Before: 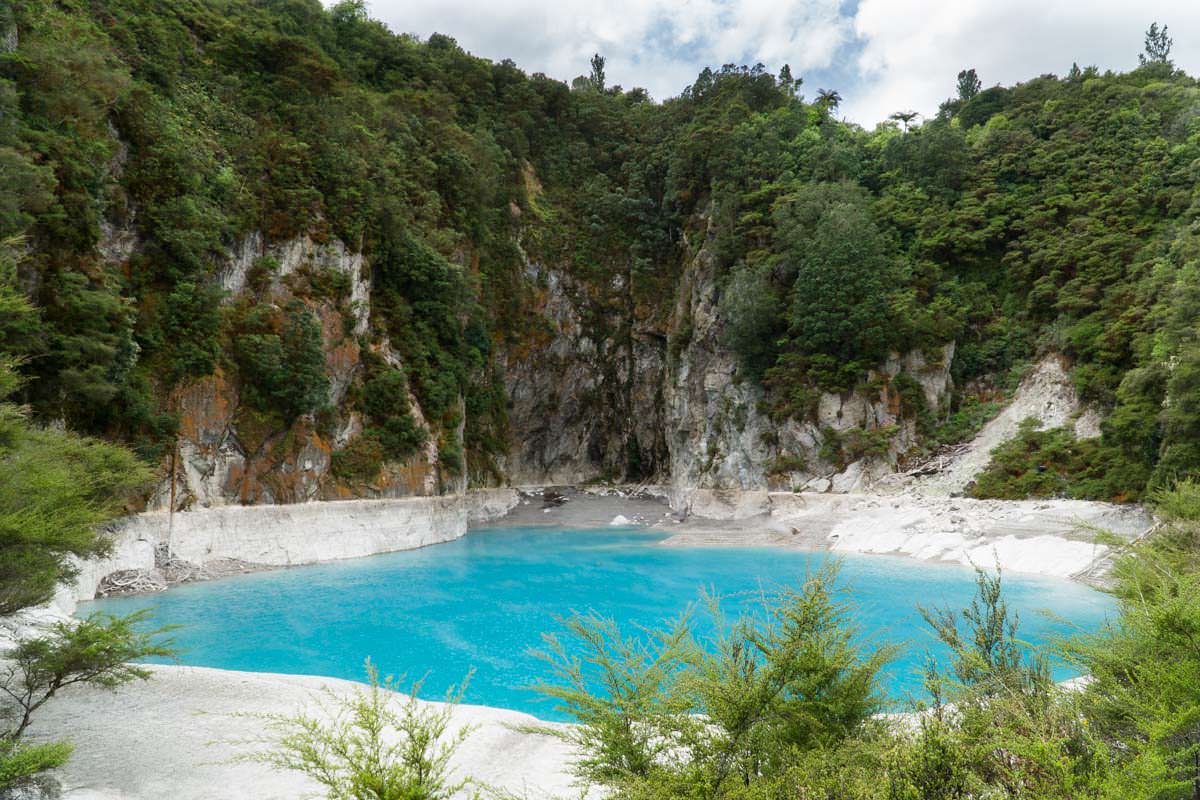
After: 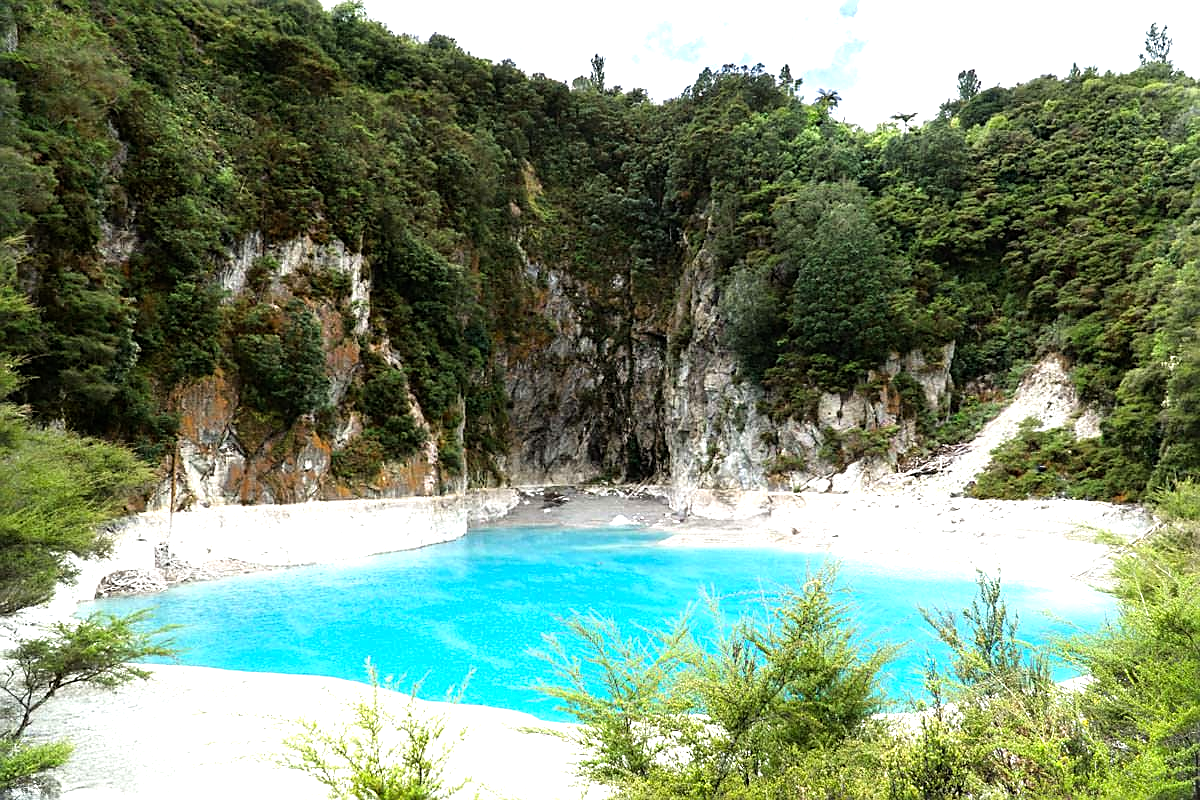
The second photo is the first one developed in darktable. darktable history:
sharpen: on, module defaults
tone equalizer: -8 EV -1.11 EV, -7 EV -0.98 EV, -6 EV -0.854 EV, -5 EV -0.575 EV, -3 EV 0.564 EV, -2 EV 0.841 EV, -1 EV 0.993 EV, +0 EV 1.07 EV
